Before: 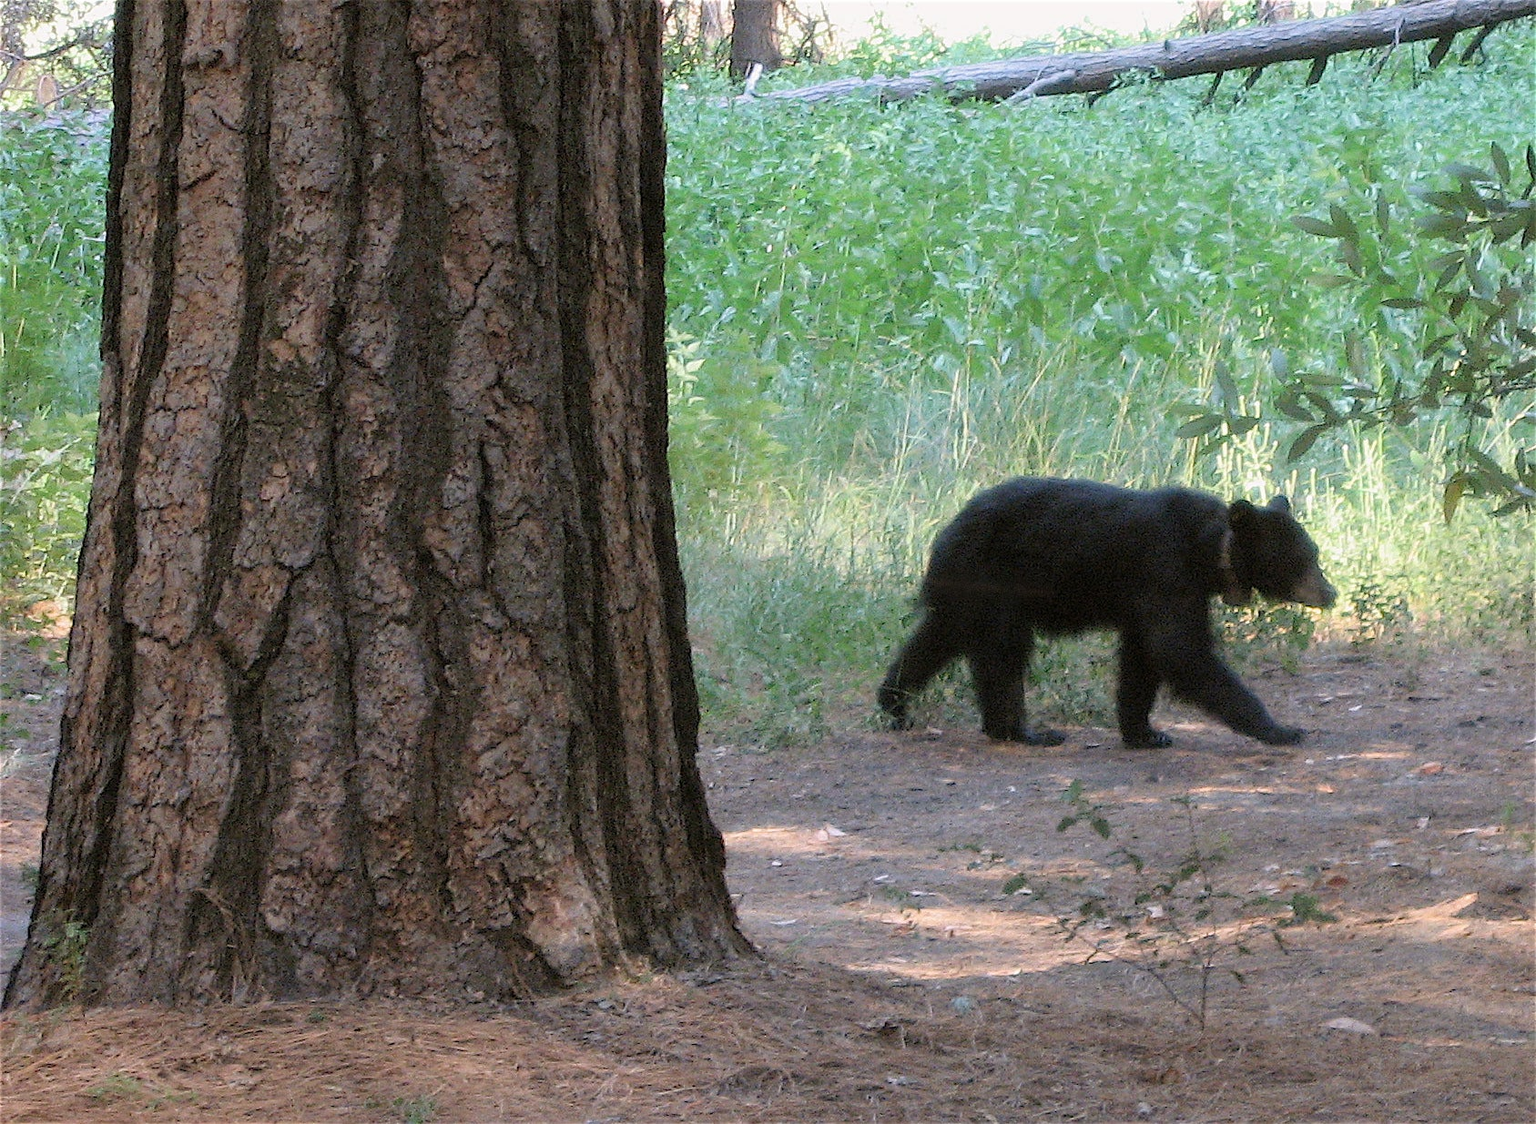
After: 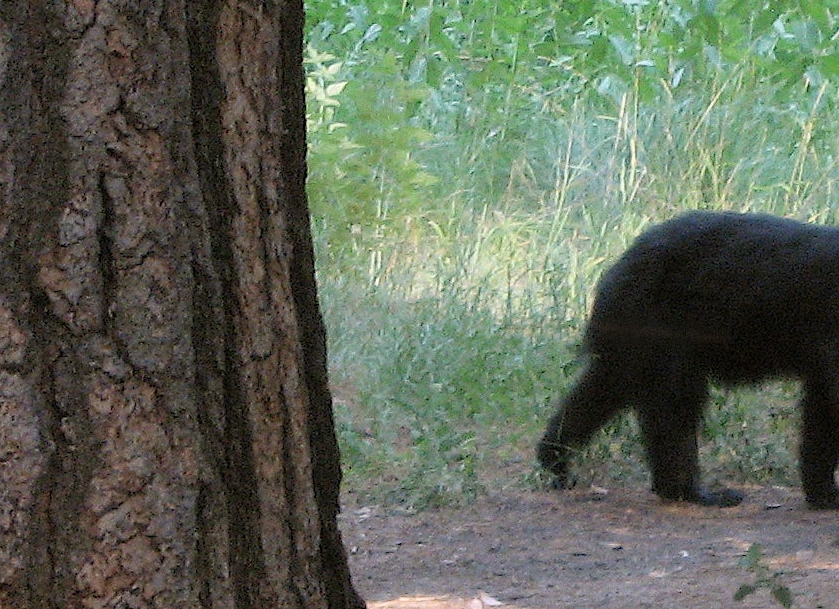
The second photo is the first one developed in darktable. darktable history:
crop: left 25.34%, top 25.424%, right 24.895%, bottom 25.187%
